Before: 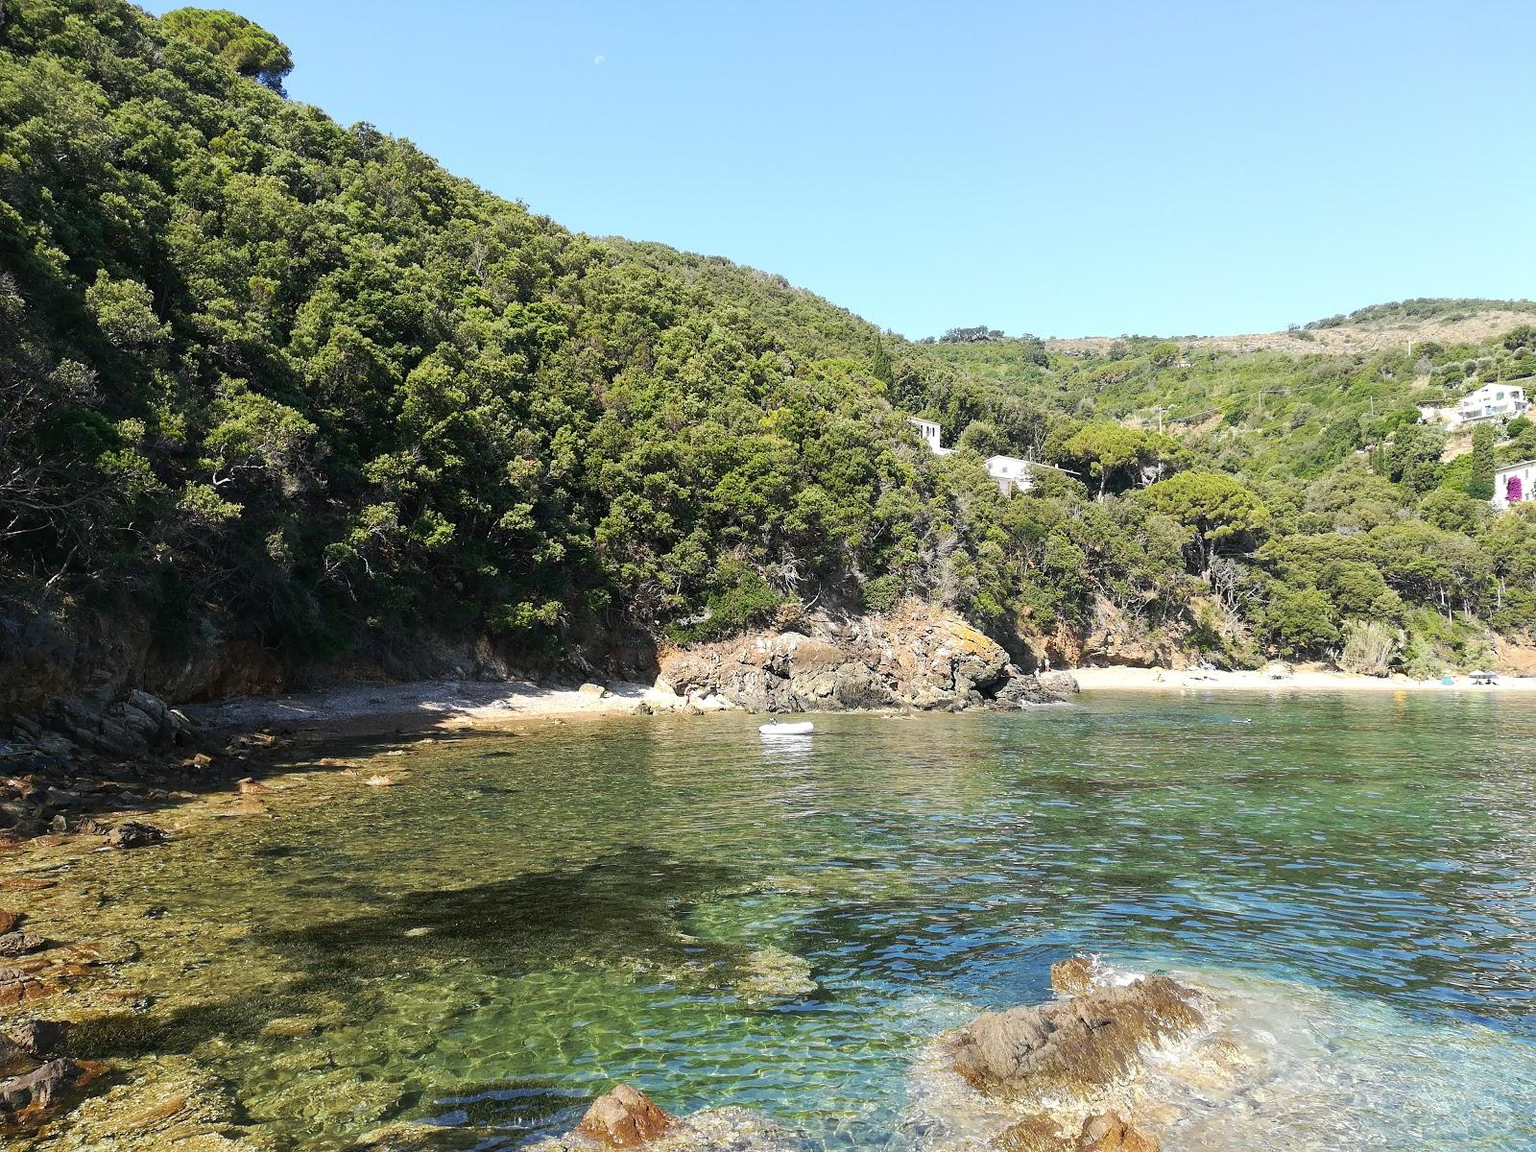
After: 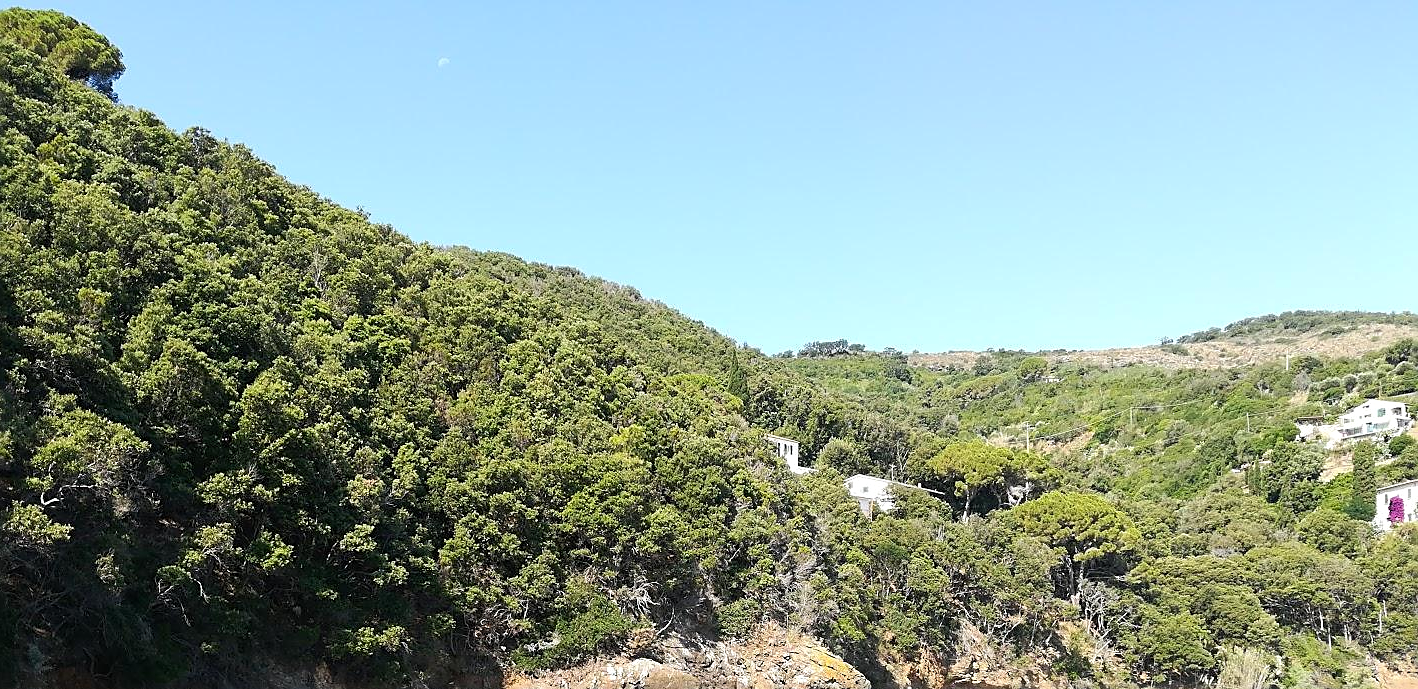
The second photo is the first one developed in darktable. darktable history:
crop and rotate: left 11.334%, bottom 42.532%
sharpen: on, module defaults
levels: black 3.82%, levels [0, 0.492, 0.984]
